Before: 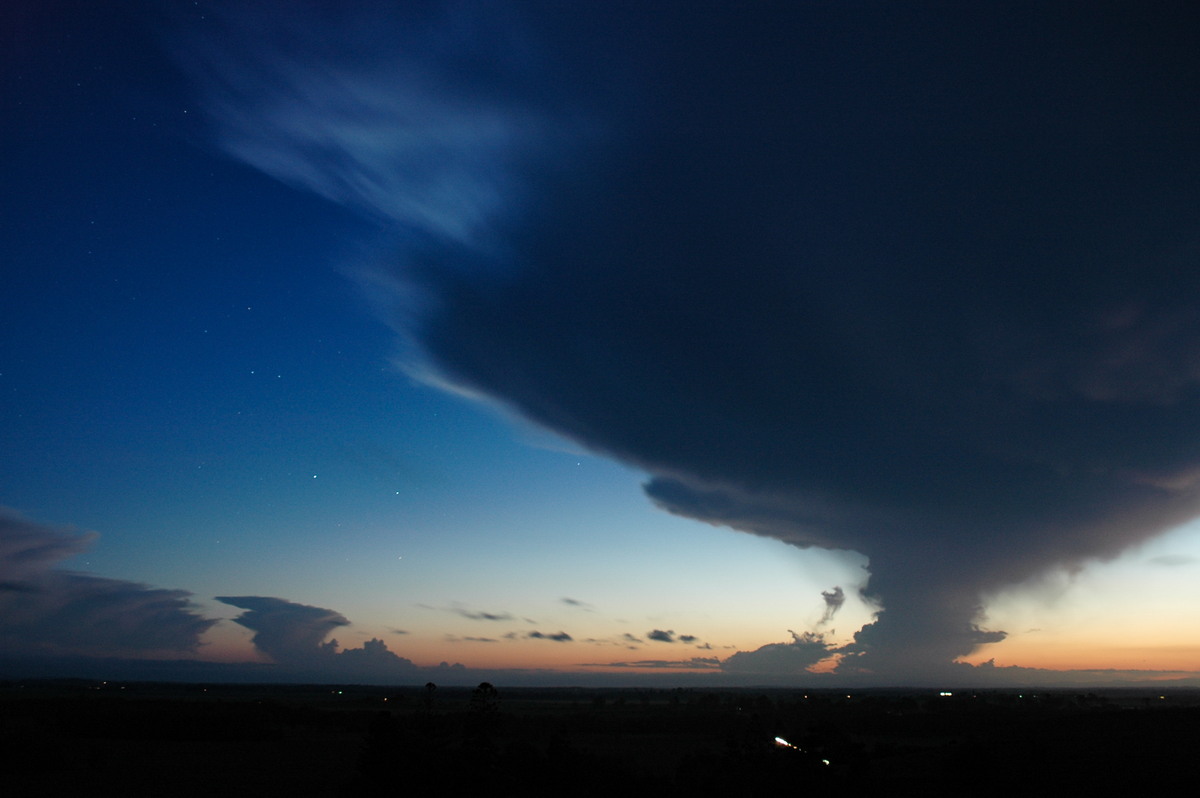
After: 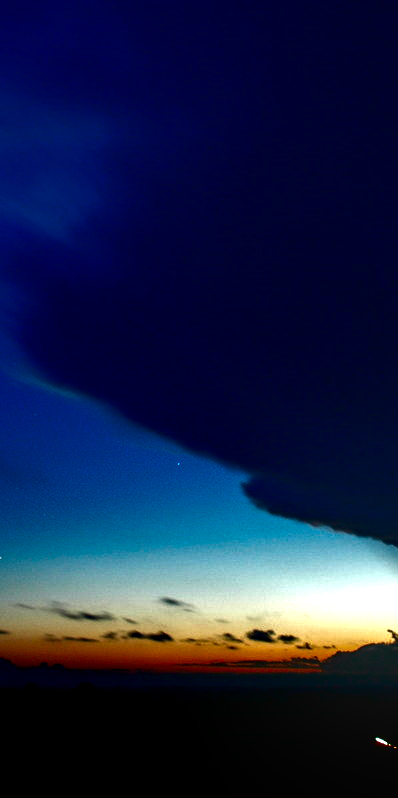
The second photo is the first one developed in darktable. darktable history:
crop: left 33.335%, right 33.492%
contrast brightness saturation: brightness -0.997, saturation 0.998
local contrast: highlights 22%, detail 150%
tone equalizer: -8 EV -0.766 EV, -7 EV -0.677 EV, -6 EV -0.575 EV, -5 EV -0.403 EV, -3 EV 0.368 EV, -2 EV 0.6 EV, -1 EV 0.698 EV, +0 EV 0.722 EV, edges refinement/feathering 500, mask exposure compensation -1.57 EV, preserve details no
